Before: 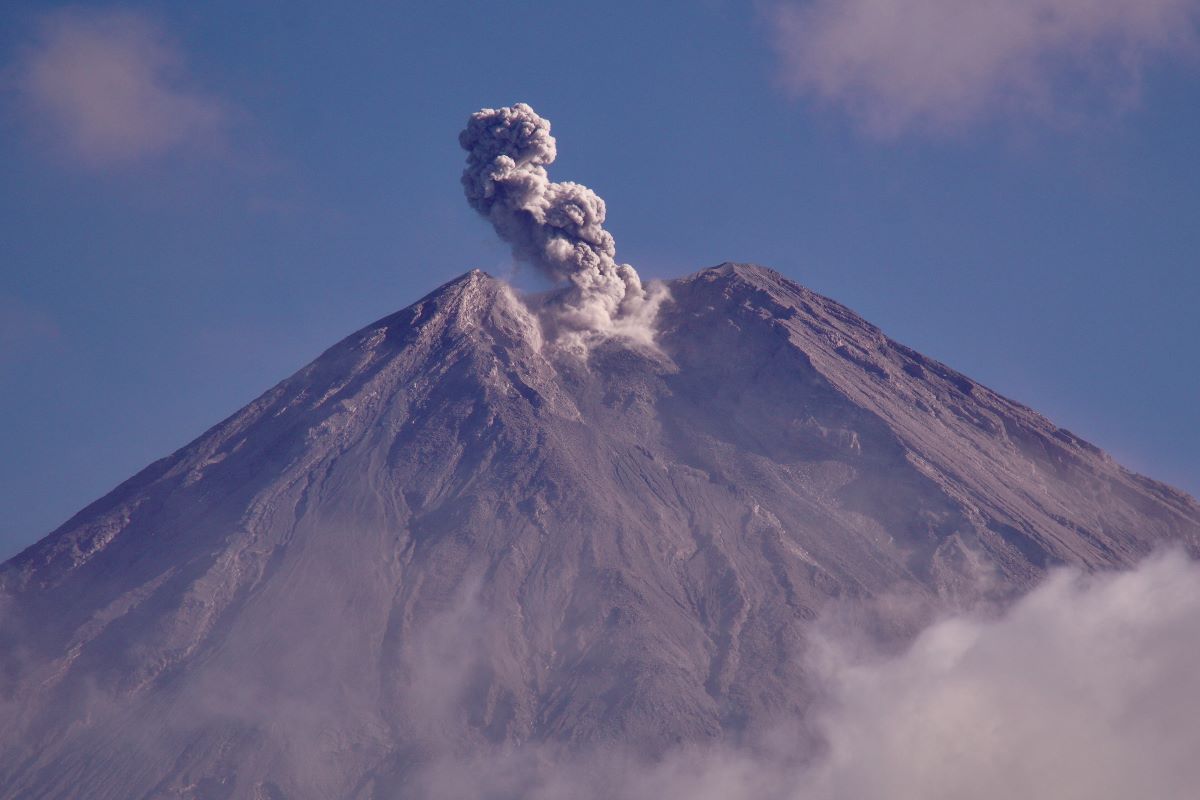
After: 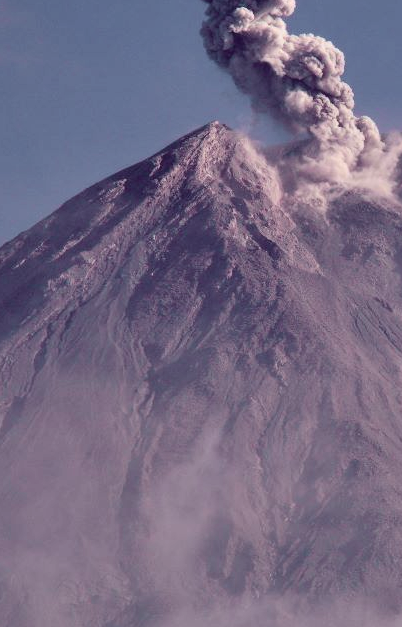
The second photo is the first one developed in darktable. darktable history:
crop and rotate: left 21.77%, top 18.528%, right 44.676%, bottom 2.997%
tone curve: curves: ch0 [(0.003, 0) (0.066, 0.017) (0.163, 0.09) (0.264, 0.238) (0.395, 0.421) (0.517, 0.575) (0.633, 0.687) (0.791, 0.814) (1, 1)]; ch1 [(0, 0) (0.149, 0.17) (0.327, 0.339) (0.39, 0.403) (0.456, 0.463) (0.501, 0.502) (0.512, 0.507) (0.53, 0.533) (0.575, 0.592) (0.671, 0.655) (0.729, 0.679) (1, 1)]; ch2 [(0, 0) (0.337, 0.382) (0.464, 0.47) (0.501, 0.502) (0.527, 0.532) (0.563, 0.555) (0.615, 0.61) (0.663, 0.68) (1, 1)], color space Lab, independent channels, preserve colors none
